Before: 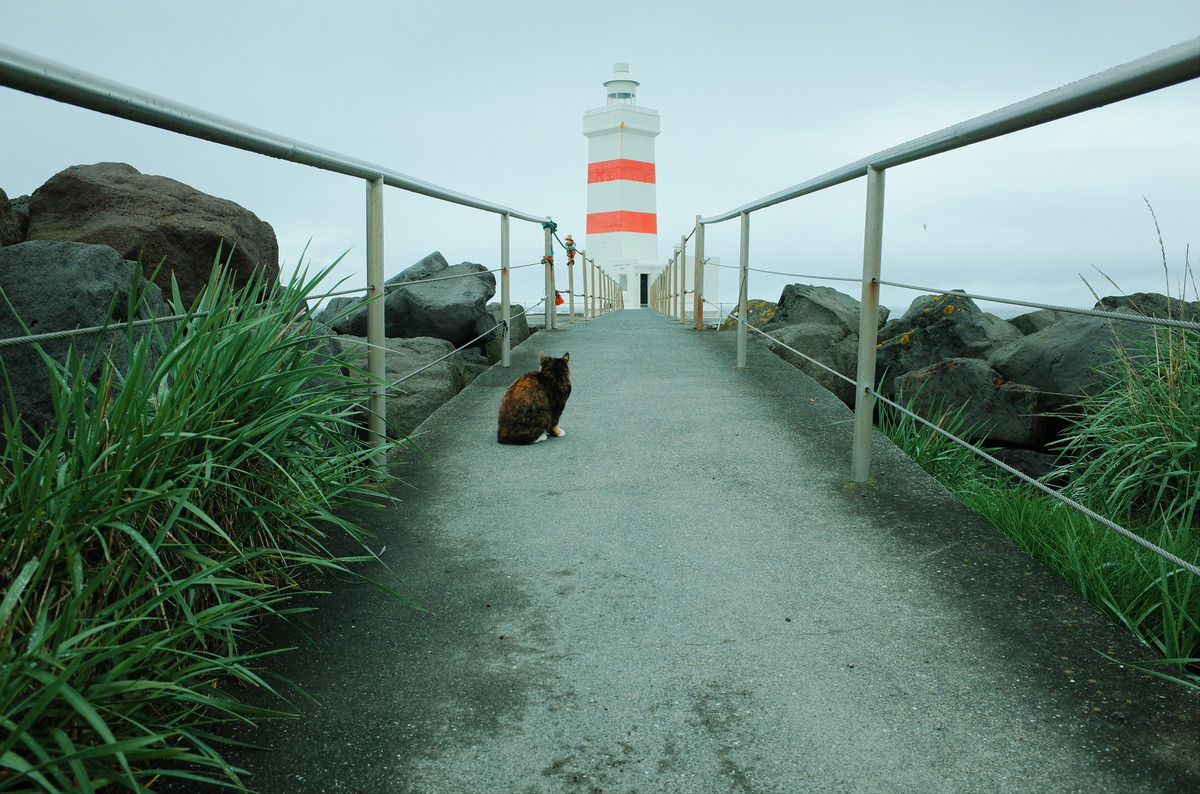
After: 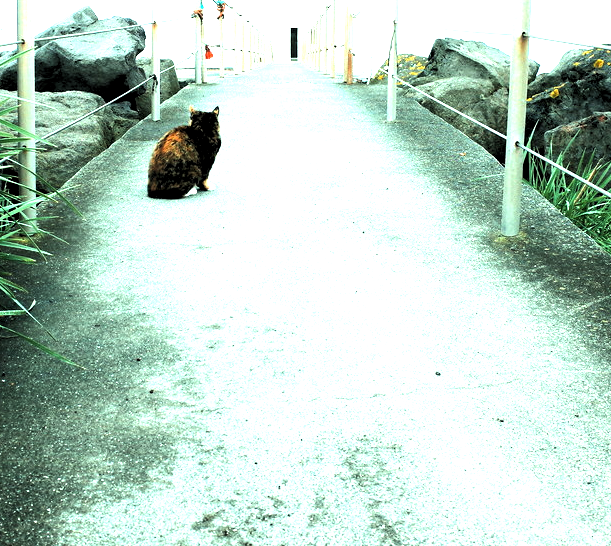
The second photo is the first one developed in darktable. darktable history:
exposure: exposure 1.16 EV, compensate exposure bias true, compensate highlight preservation false
rgb levels: levels [[0.01, 0.419, 0.839], [0, 0.5, 1], [0, 0.5, 1]]
tone equalizer: -8 EV -1.08 EV, -7 EV -1.01 EV, -6 EV -0.867 EV, -5 EV -0.578 EV, -3 EV 0.578 EV, -2 EV 0.867 EV, -1 EV 1.01 EV, +0 EV 1.08 EV, edges refinement/feathering 500, mask exposure compensation -1.57 EV, preserve details no
crop and rotate: left 29.237%, top 31.152%, right 19.807%
